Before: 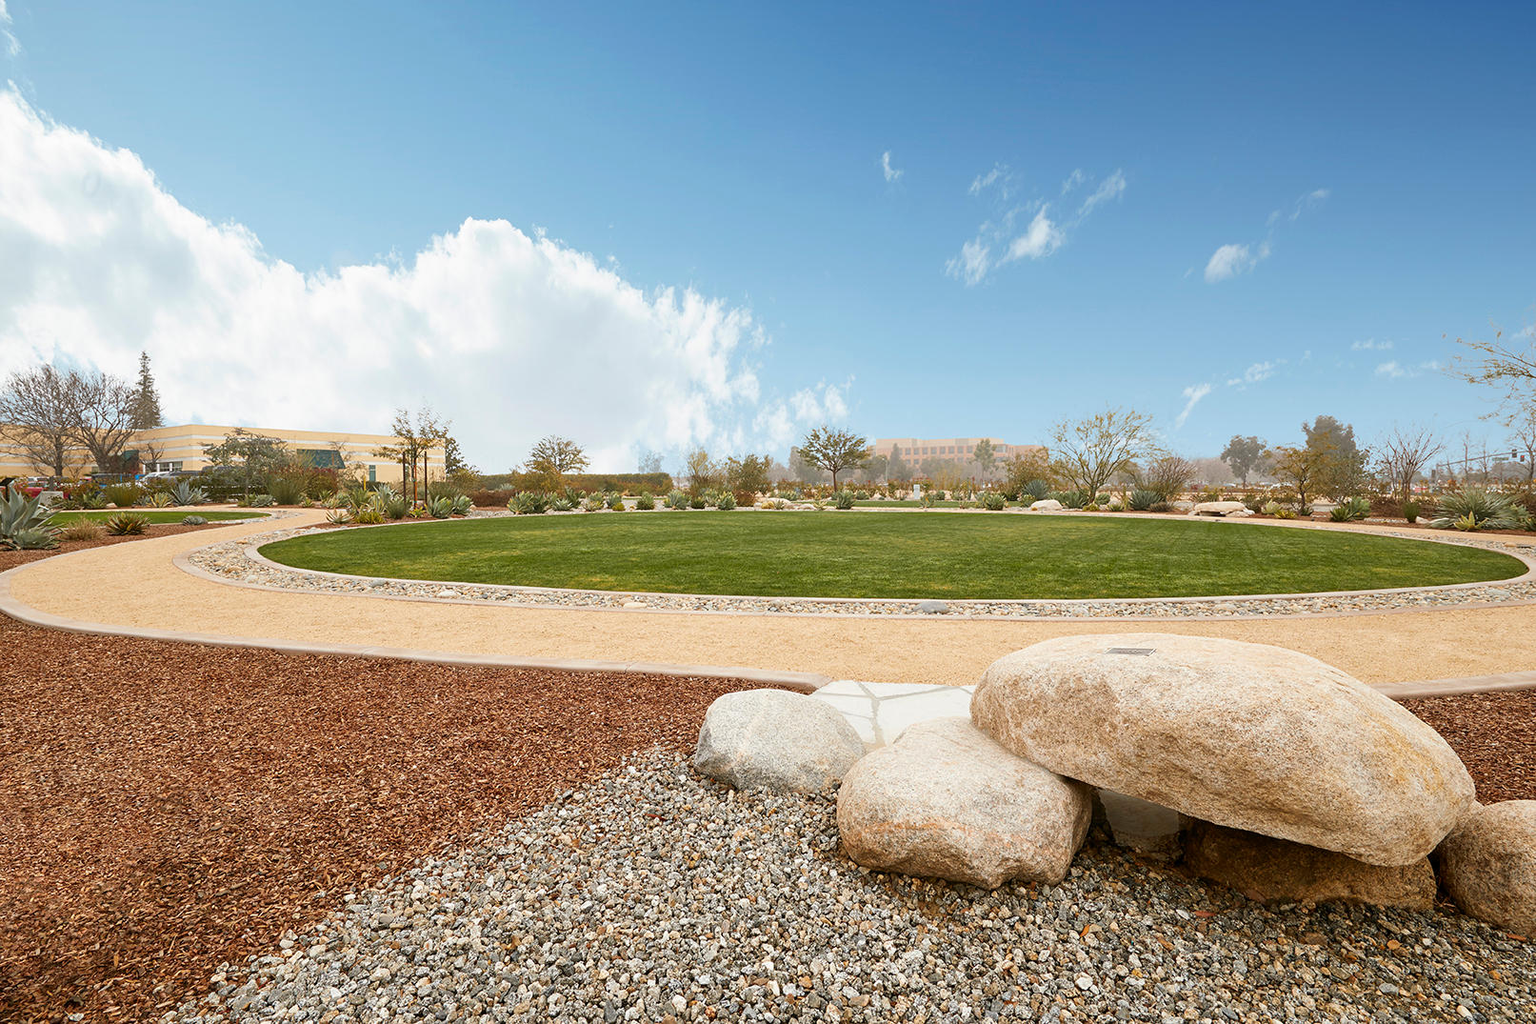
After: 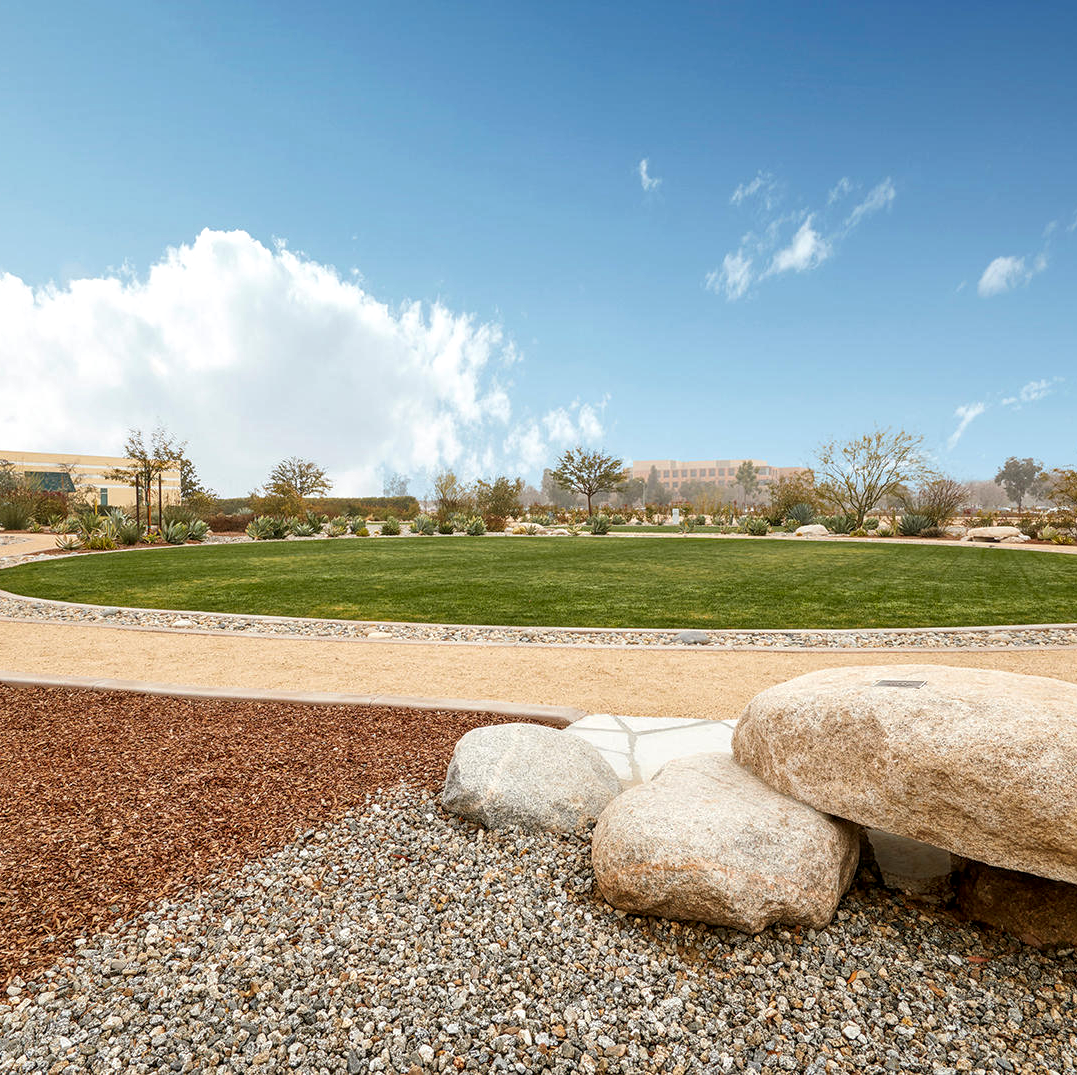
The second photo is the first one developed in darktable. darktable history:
crop and rotate: left 17.816%, right 15.386%
local contrast: detail 130%
